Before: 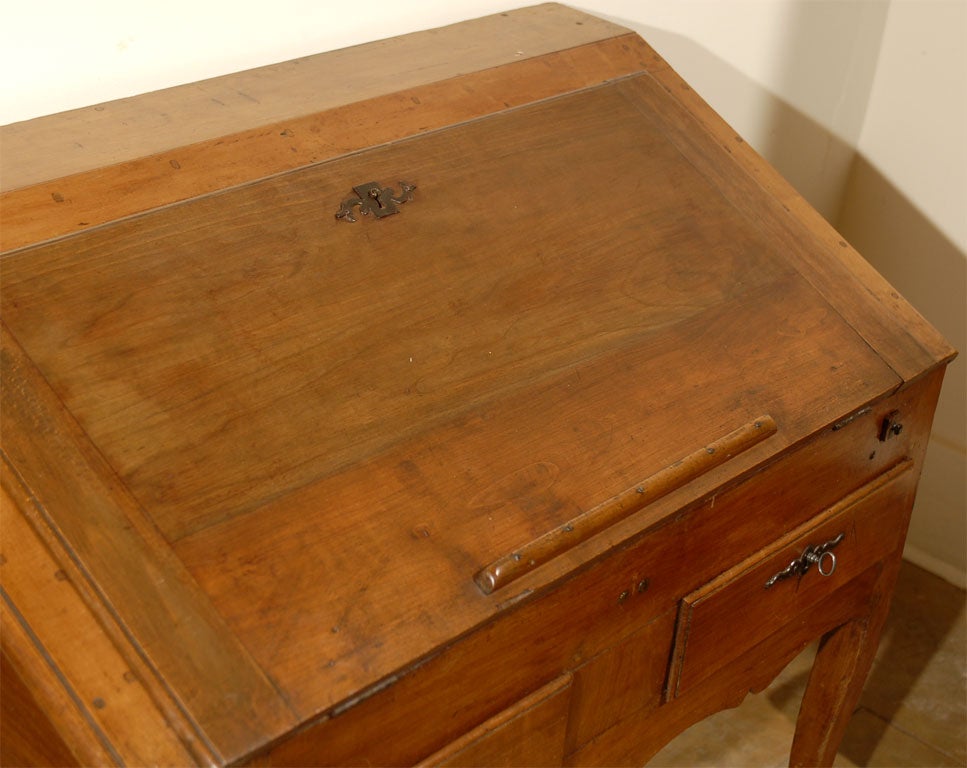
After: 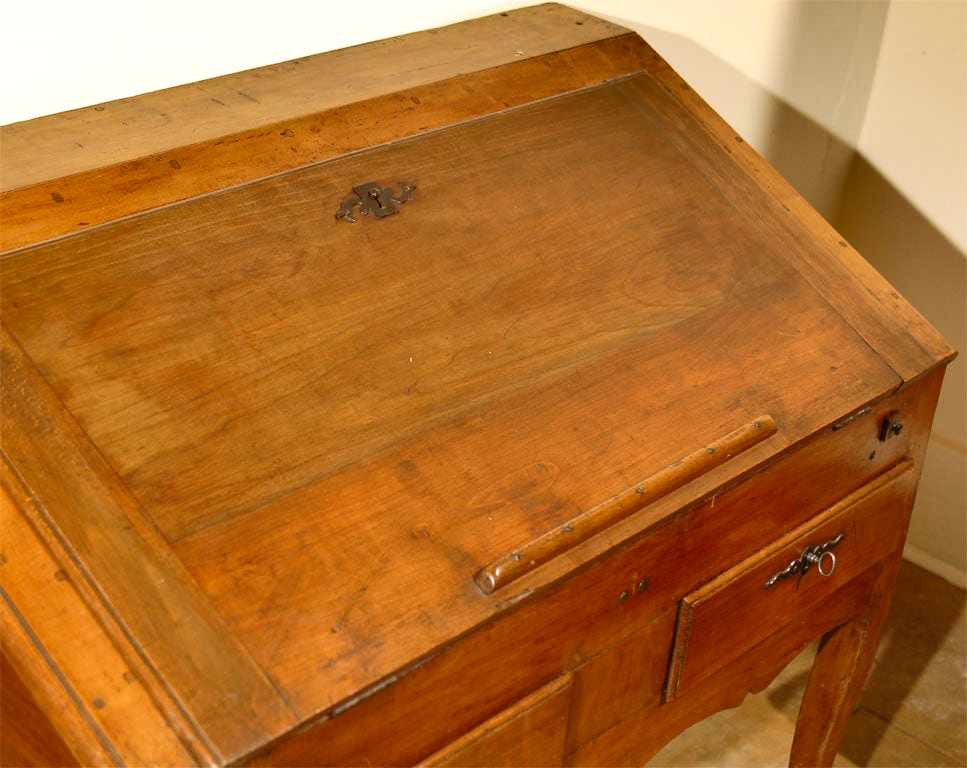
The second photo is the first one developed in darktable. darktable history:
contrast brightness saturation: contrast 0.2, brightness 0.16, saturation 0.22
exposure: exposure 0.2 EV, compensate highlight preservation false
shadows and highlights: radius 108.52, shadows 40.68, highlights -72.88, low approximation 0.01, soften with gaussian
